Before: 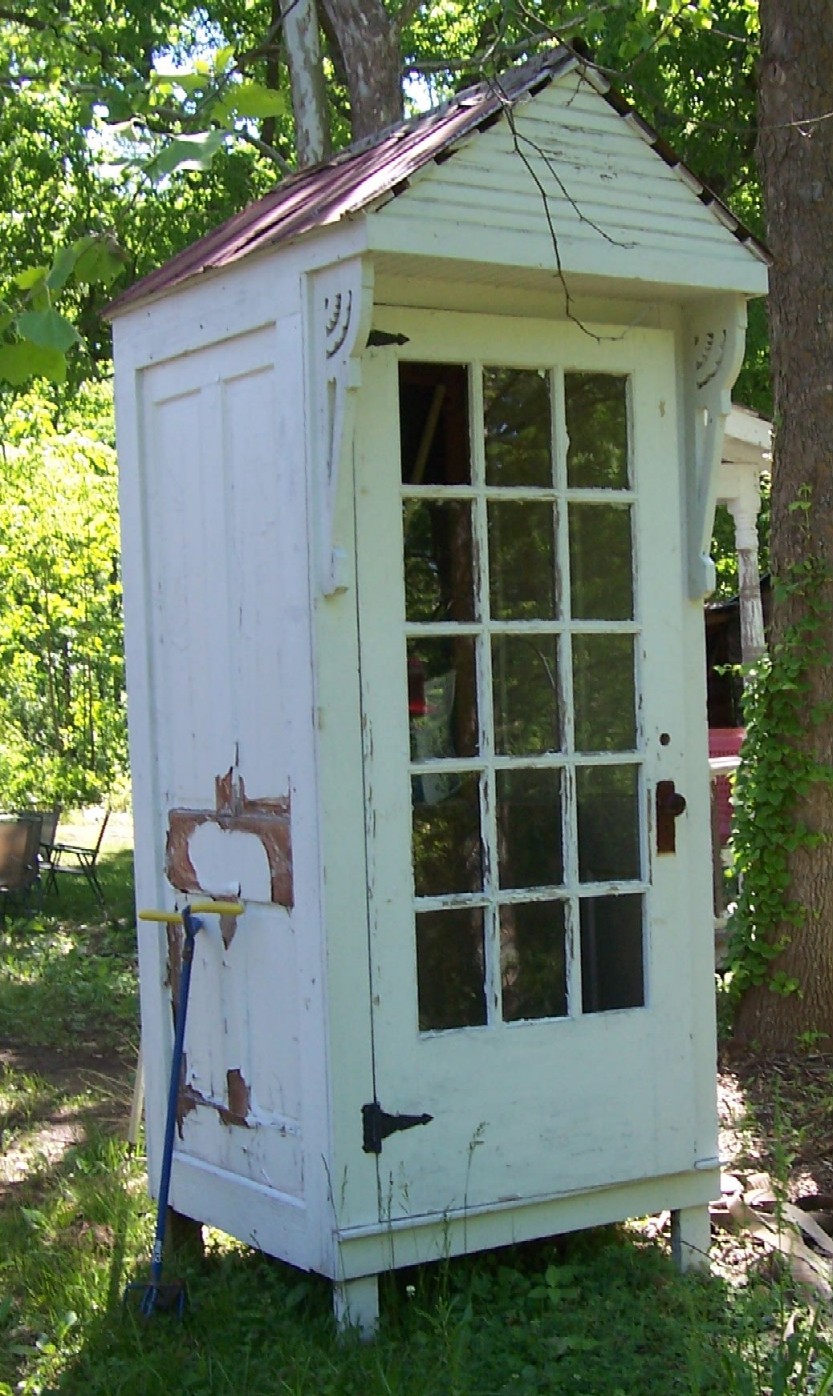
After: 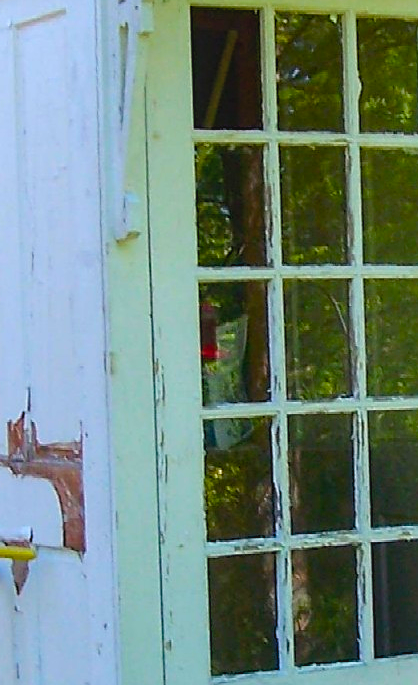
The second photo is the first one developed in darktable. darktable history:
crop: left 25%, top 25.467%, right 24.819%, bottom 25.423%
color balance rgb: perceptual saturation grading › global saturation 36.906%, perceptual saturation grading › shadows 35.995%, perceptual brilliance grading › global brilliance 10.118%, perceptual brilliance grading › shadows 15.844%, global vibrance 20%
local contrast: detail 109%
sharpen: on, module defaults
